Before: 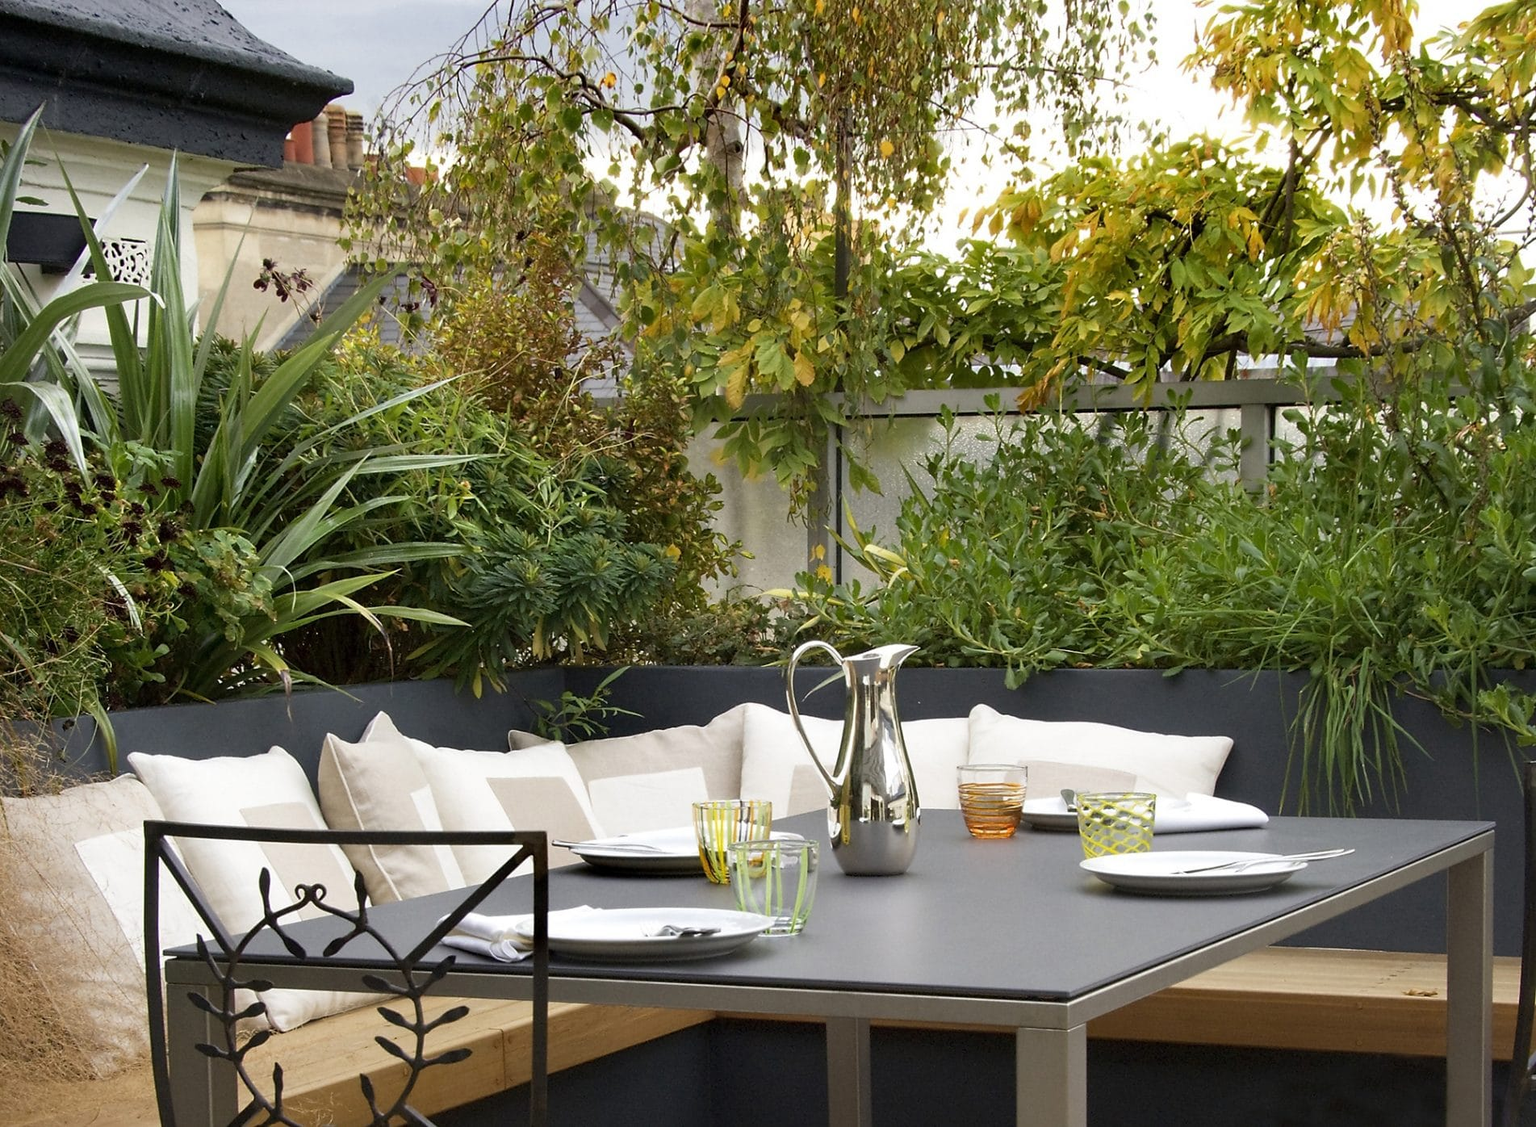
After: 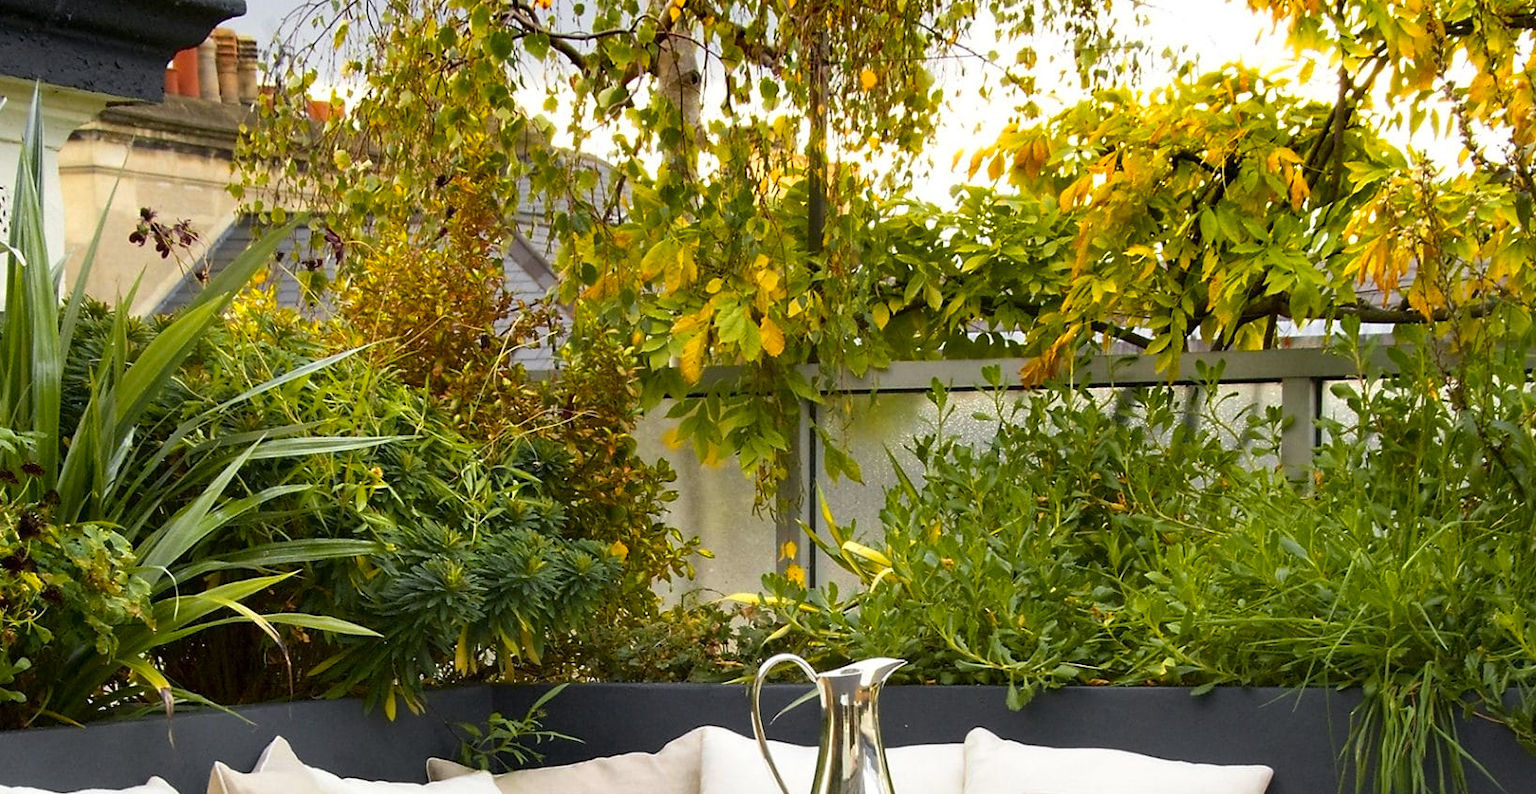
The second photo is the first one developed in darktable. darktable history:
contrast brightness saturation: contrast 0.04, saturation 0.16
color zones: curves: ch0 [(0, 0.511) (0.143, 0.531) (0.286, 0.56) (0.429, 0.5) (0.571, 0.5) (0.714, 0.5) (0.857, 0.5) (1, 0.5)]; ch1 [(0, 0.525) (0.143, 0.705) (0.286, 0.715) (0.429, 0.35) (0.571, 0.35) (0.714, 0.35) (0.857, 0.4) (1, 0.4)]; ch2 [(0, 0.572) (0.143, 0.512) (0.286, 0.473) (0.429, 0.45) (0.571, 0.5) (0.714, 0.5) (0.857, 0.518) (1, 0.518)]
crop and rotate: left 9.345%, top 7.22%, right 4.982%, bottom 32.331%
